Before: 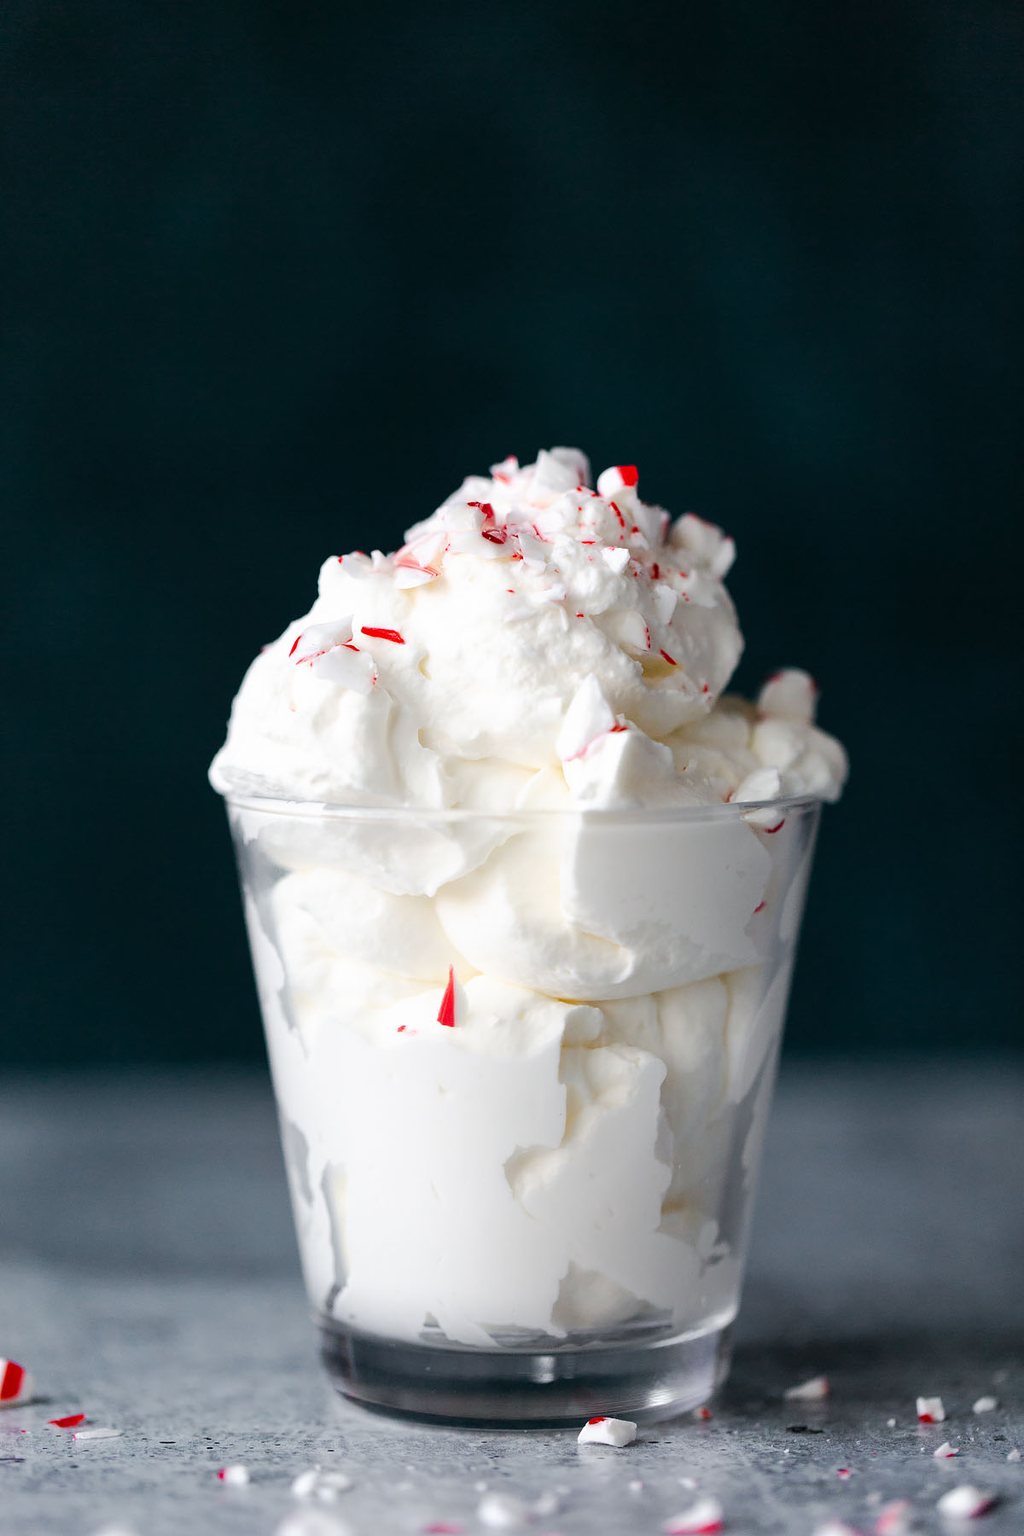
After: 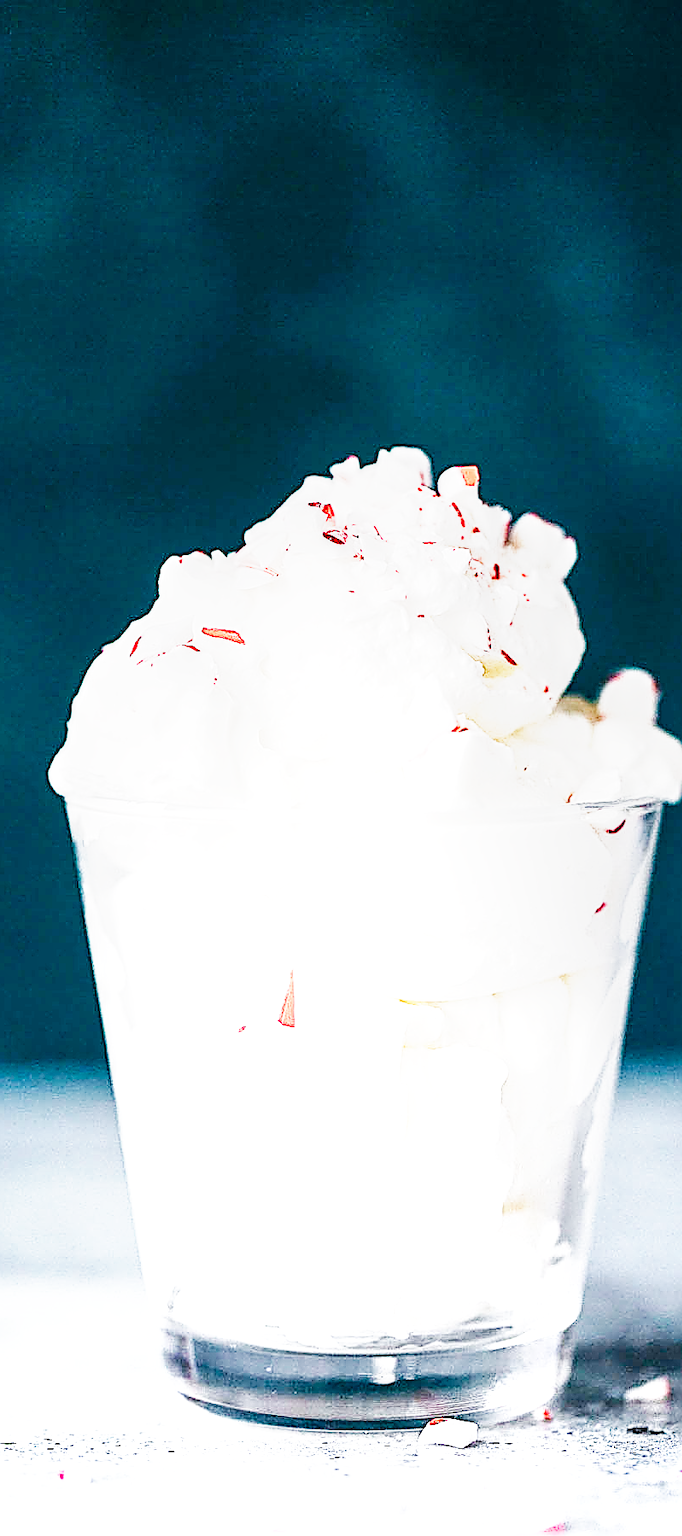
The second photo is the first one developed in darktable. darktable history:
crop and rotate: left 15.62%, right 17.764%
color balance rgb: highlights gain › chroma 0.232%, highlights gain › hue 330.44°, perceptual saturation grading › global saturation 20%, perceptual saturation grading › highlights -50.443%, perceptual saturation grading › shadows 31.154%, perceptual brilliance grading › highlights 2.805%
exposure: black level correction 0, exposure 1.686 EV, compensate highlight preservation false
sharpen: amount 1.995
local contrast: detail 130%
base curve: curves: ch0 [(0, 0) (0.007, 0.004) (0.027, 0.03) (0.046, 0.07) (0.207, 0.54) (0.442, 0.872) (0.673, 0.972) (1, 1)], preserve colors none
